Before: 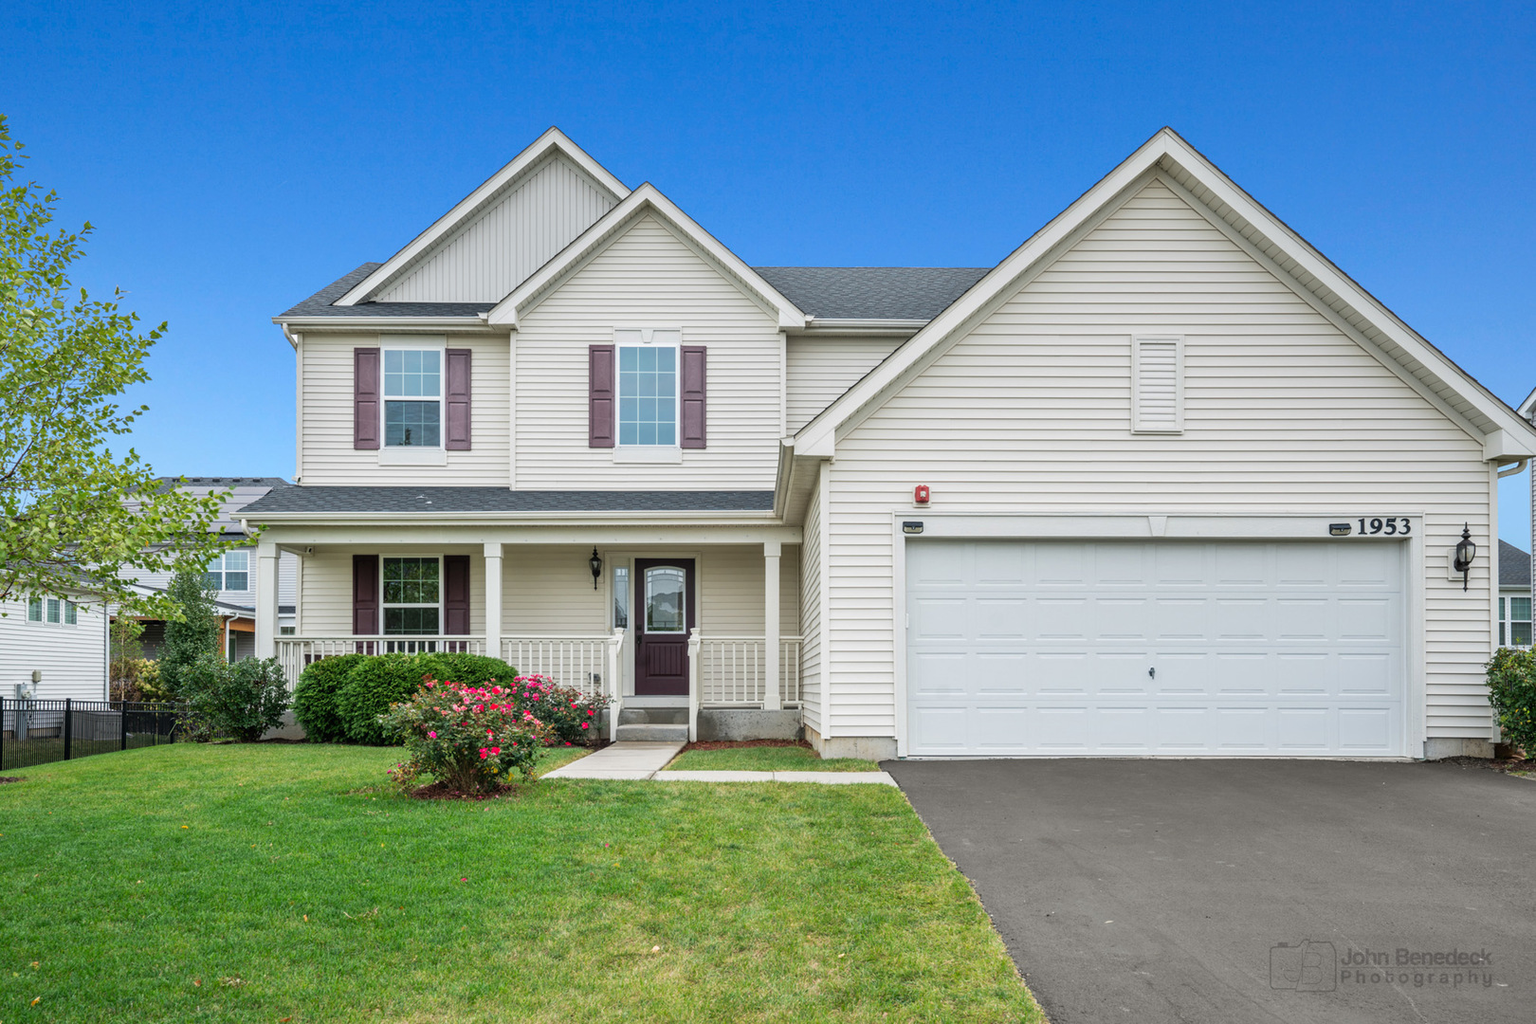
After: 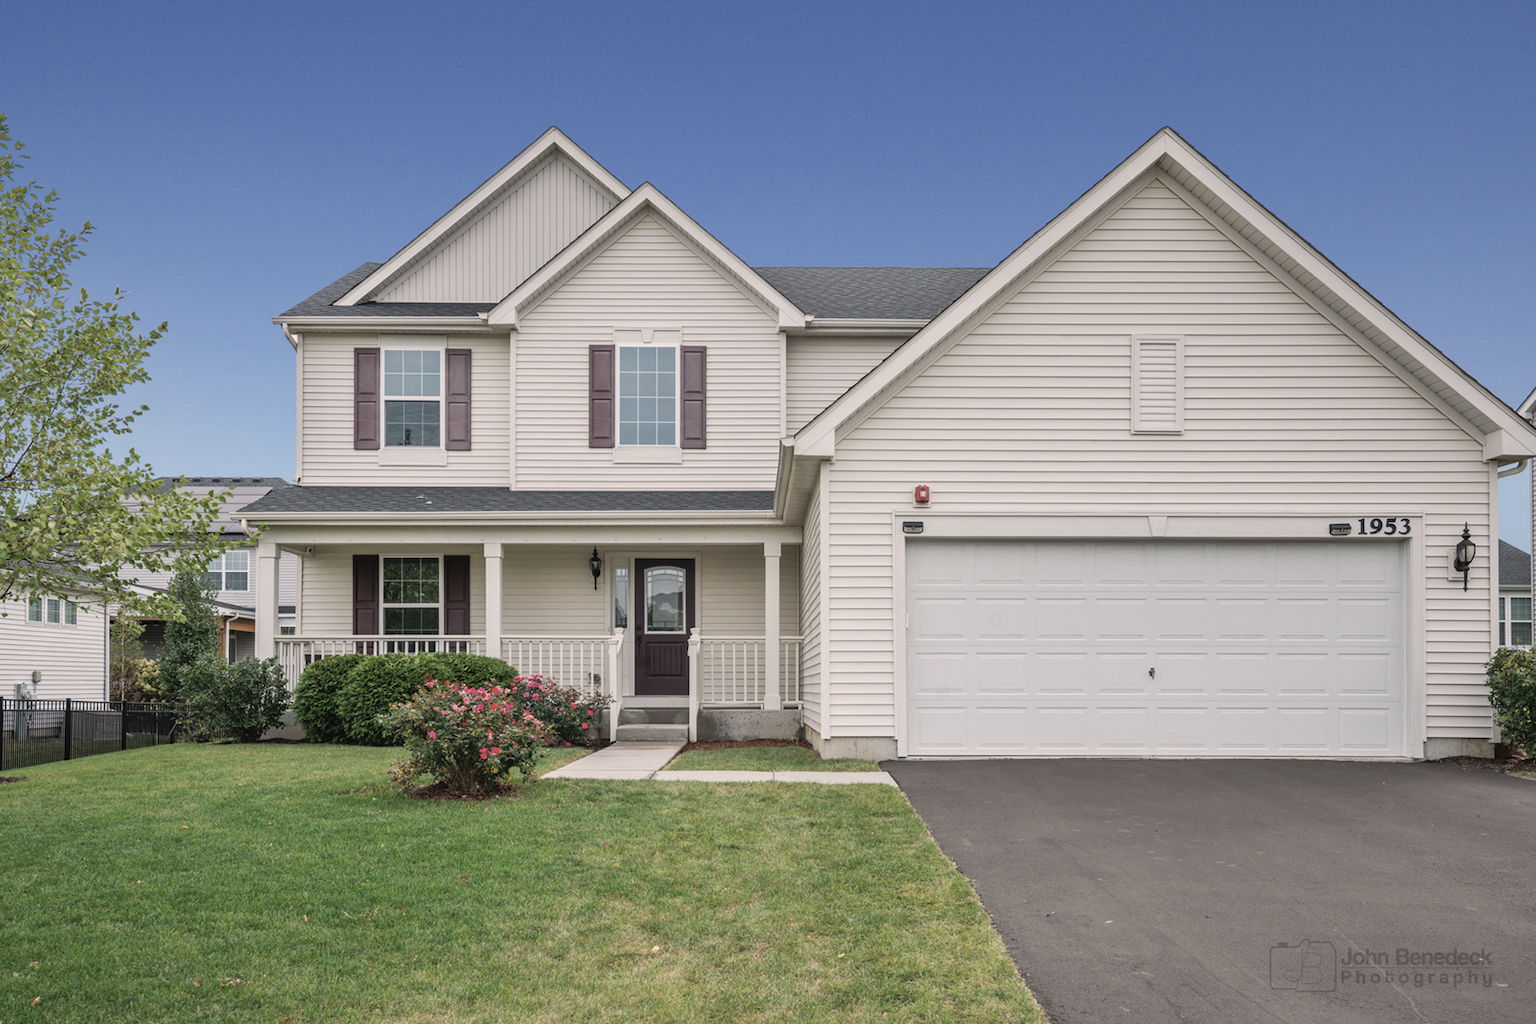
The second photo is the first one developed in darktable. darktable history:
contrast brightness saturation: contrast -0.08, brightness -0.04, saturation -0.11
color correction: highlights a* 5.59, highlights b* 5.24, saturation 0.68
